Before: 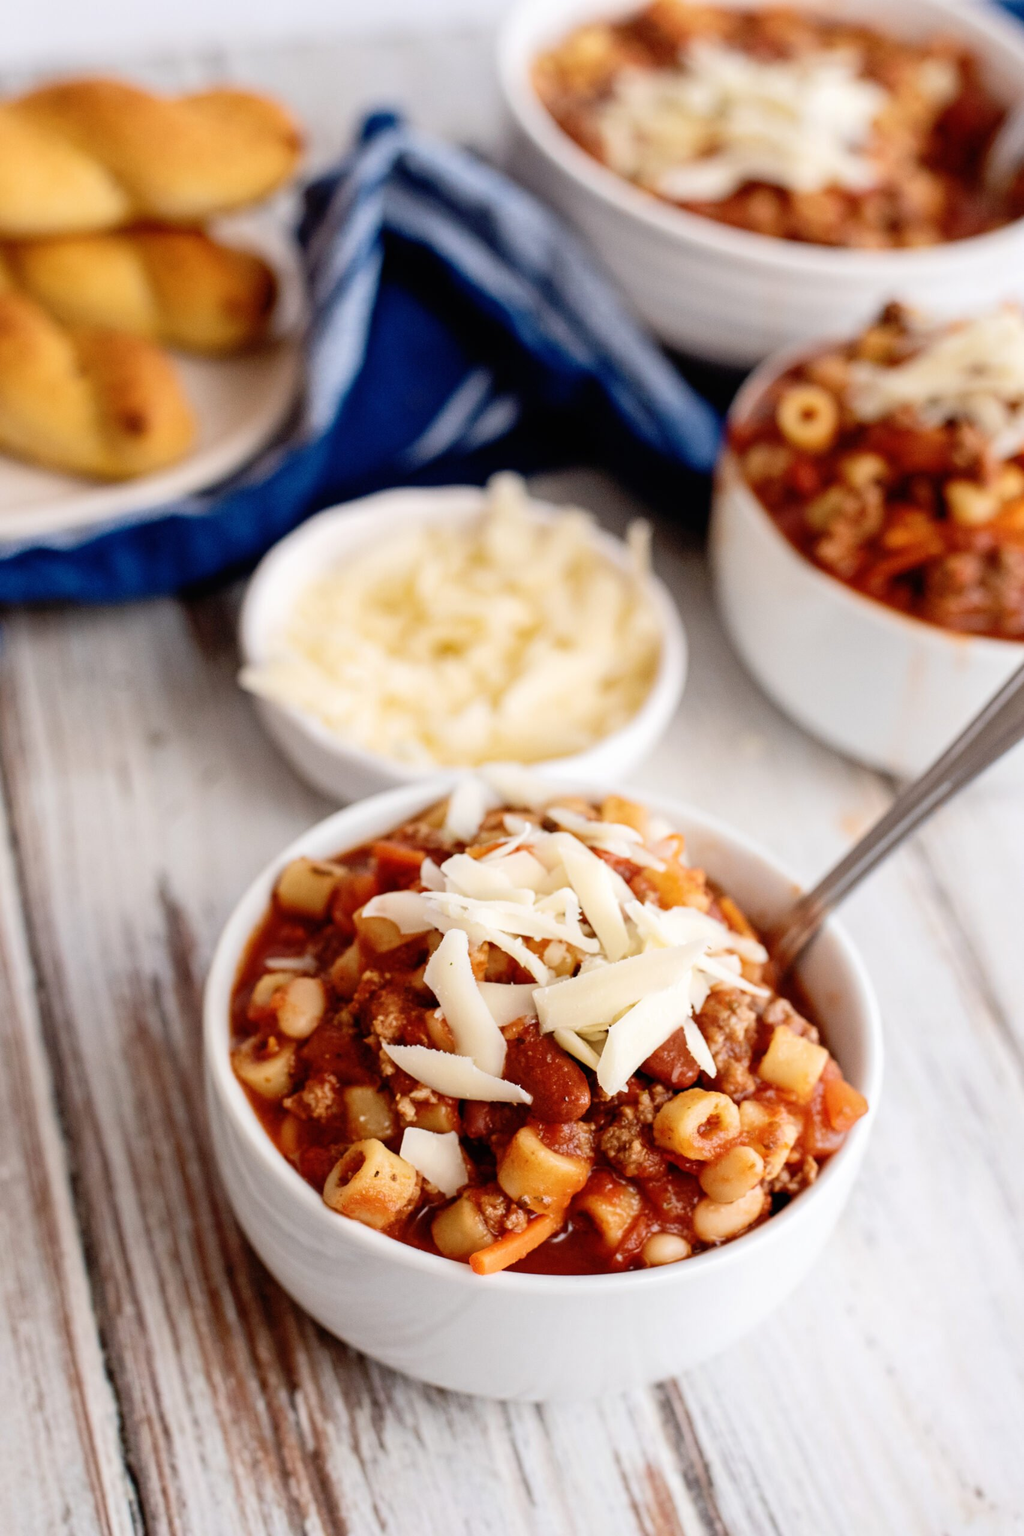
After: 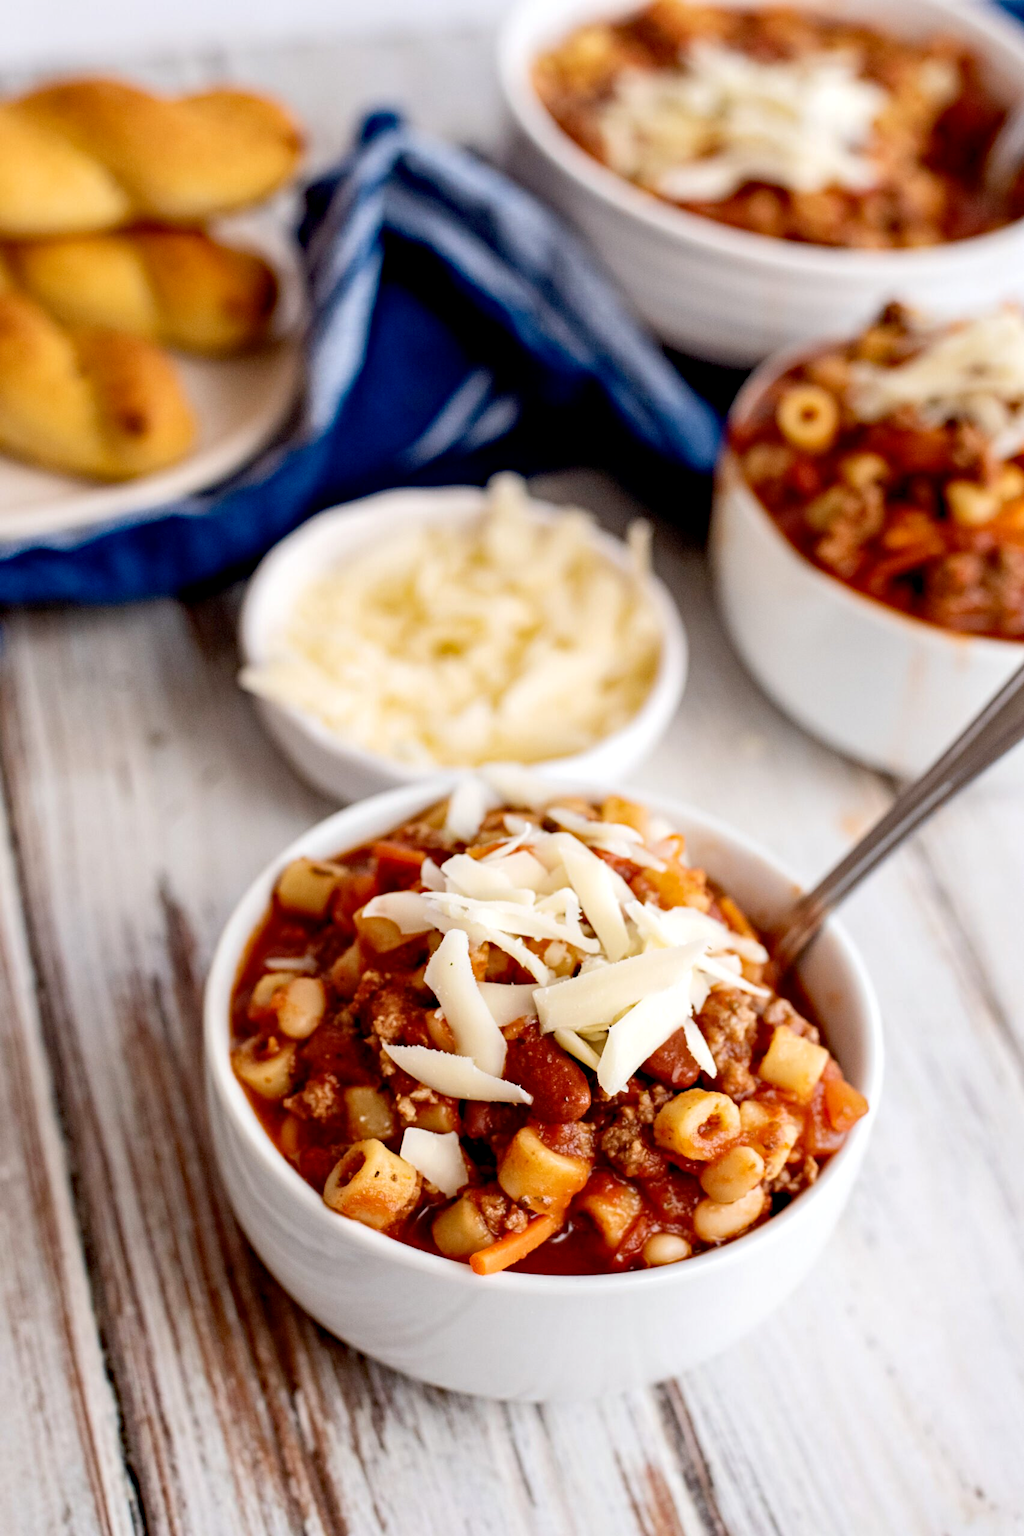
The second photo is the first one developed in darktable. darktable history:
contrast equalizer: octaves 7, y [[0.524 ×6], [0.512 ×6], [0.379 ×6], [0 ×6], [0 ×6]]
haze removal: strength 0.29, distance 0.25, compatibility mode true, adaptive false
